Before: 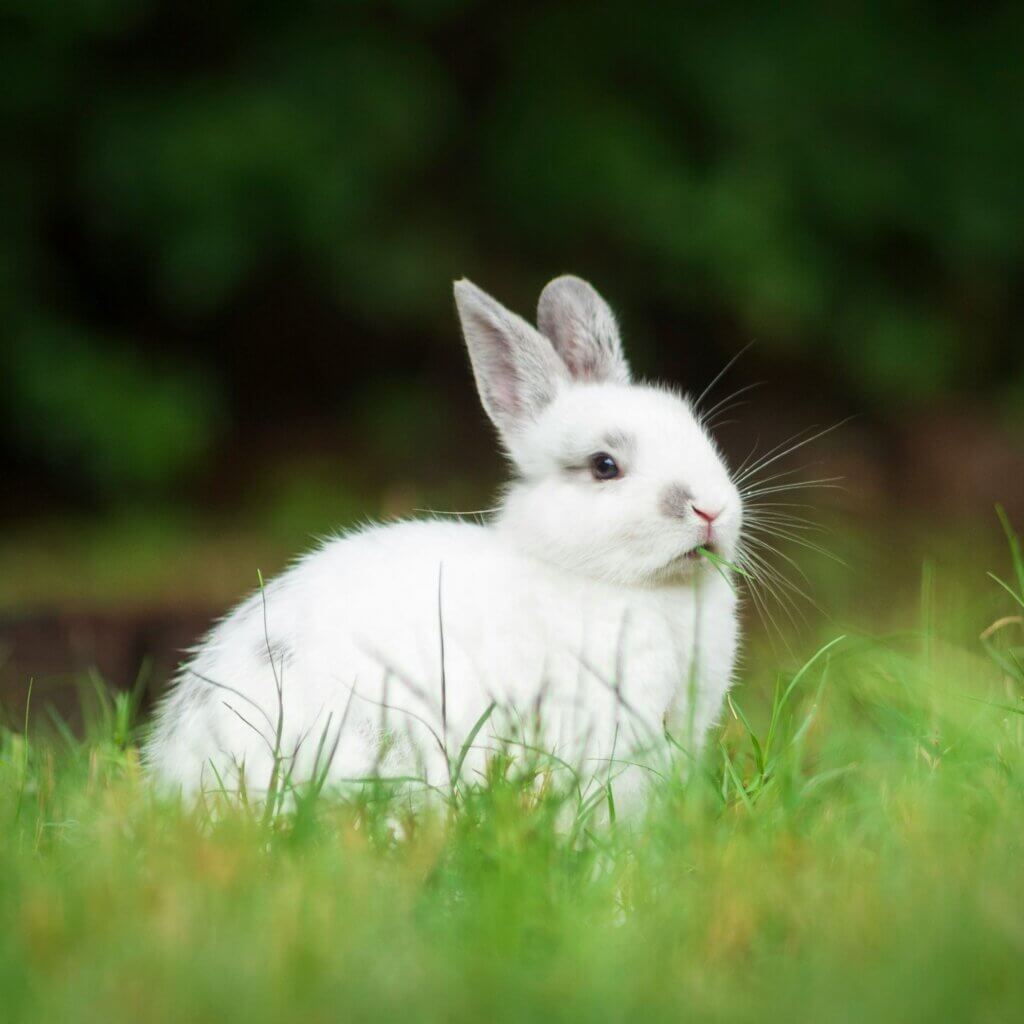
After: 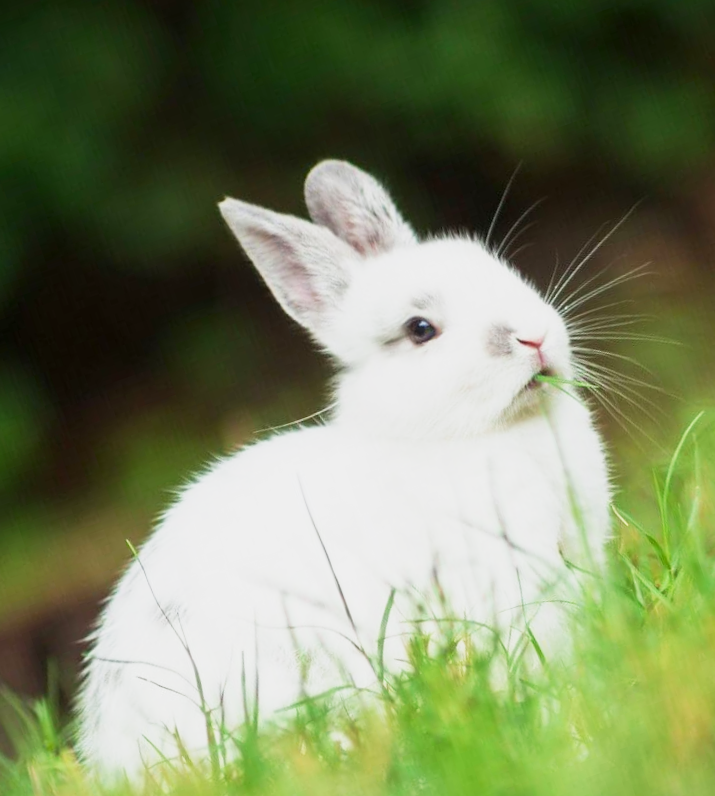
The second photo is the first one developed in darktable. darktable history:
base curve: curves: ch0 [(0, 0) (0.088, 0.125) (0.176, 0.251) (0.354, 0.501) (0.613, 0.749) (1, 0.877)], preserve colors none
crop and rotate: angle 19°, left 6.924%, right 4.304%, bottom 1.076%
